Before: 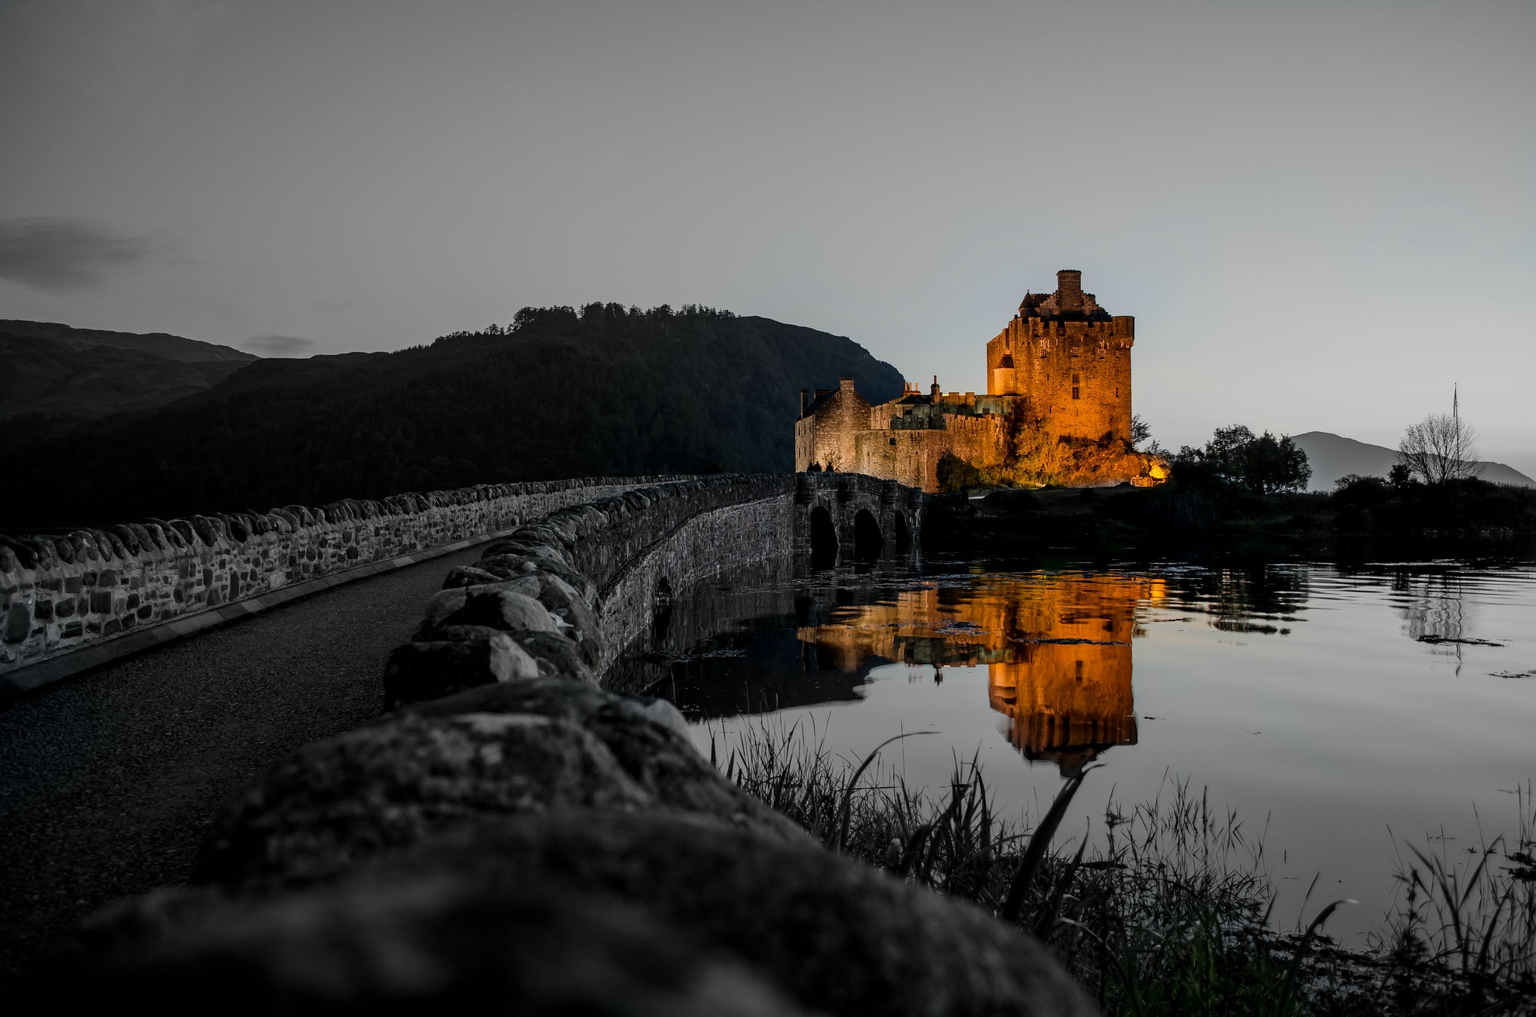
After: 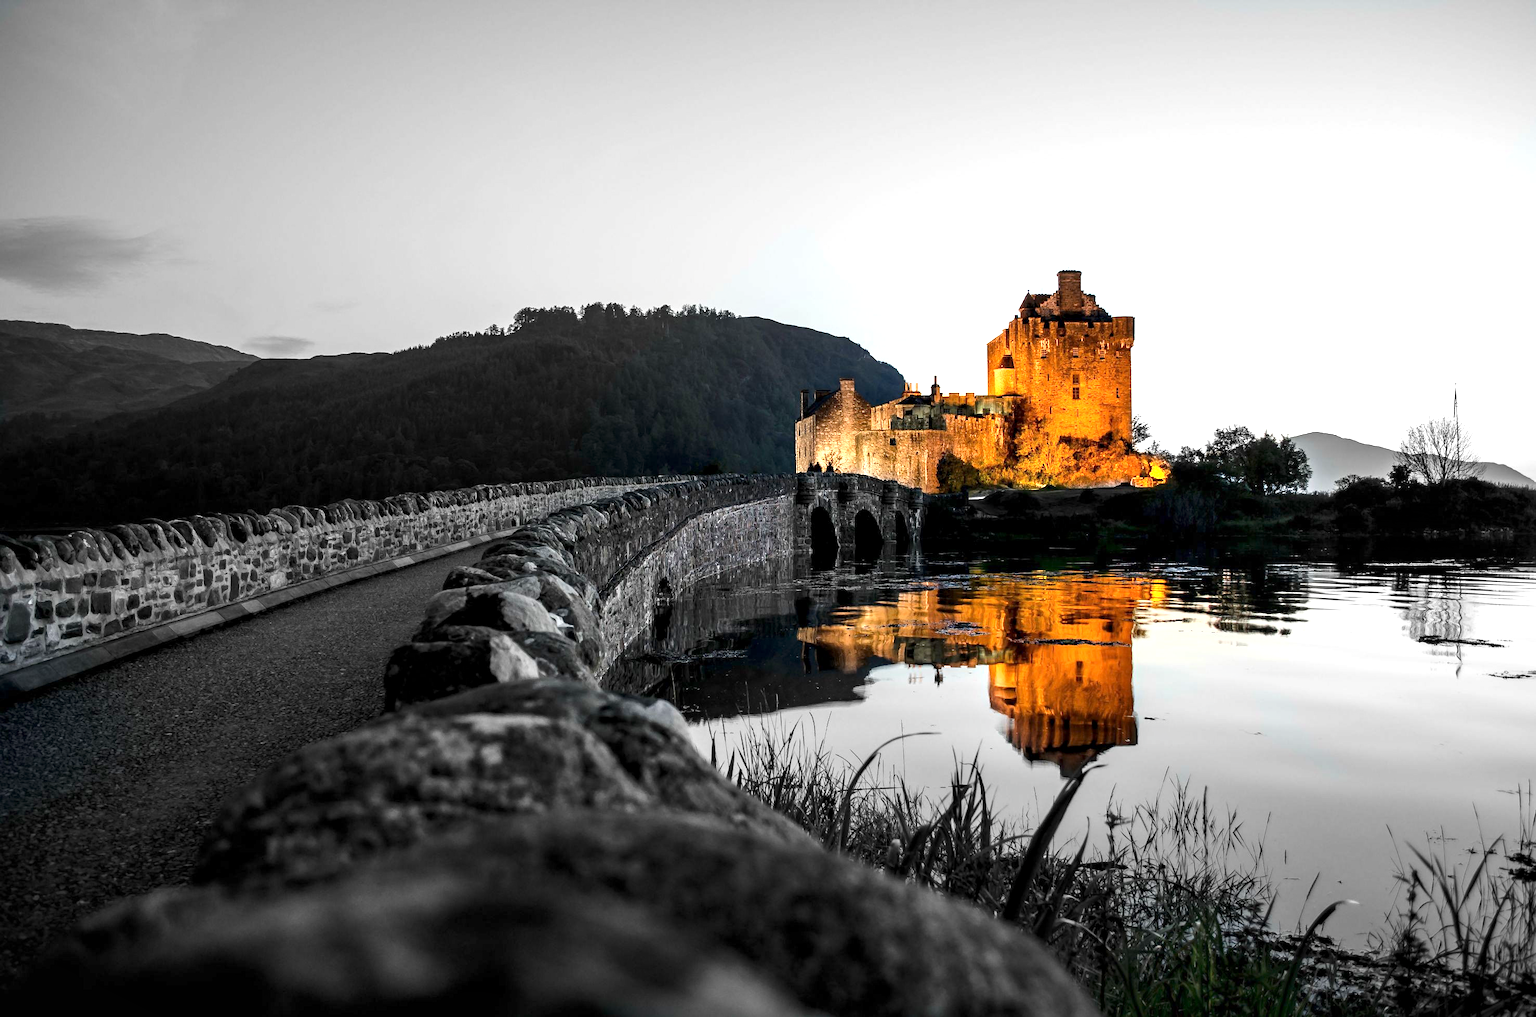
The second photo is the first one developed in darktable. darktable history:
exposure: black level correction 0, exposure 1.45 EV, compensate exposure bias true, compensate highlight preservation false
contrast equalizer: octaves 7, y [[0.515 ×6], [0.507 ×6], [0.425 ×6], [0 ×6], [0 ×6]]
